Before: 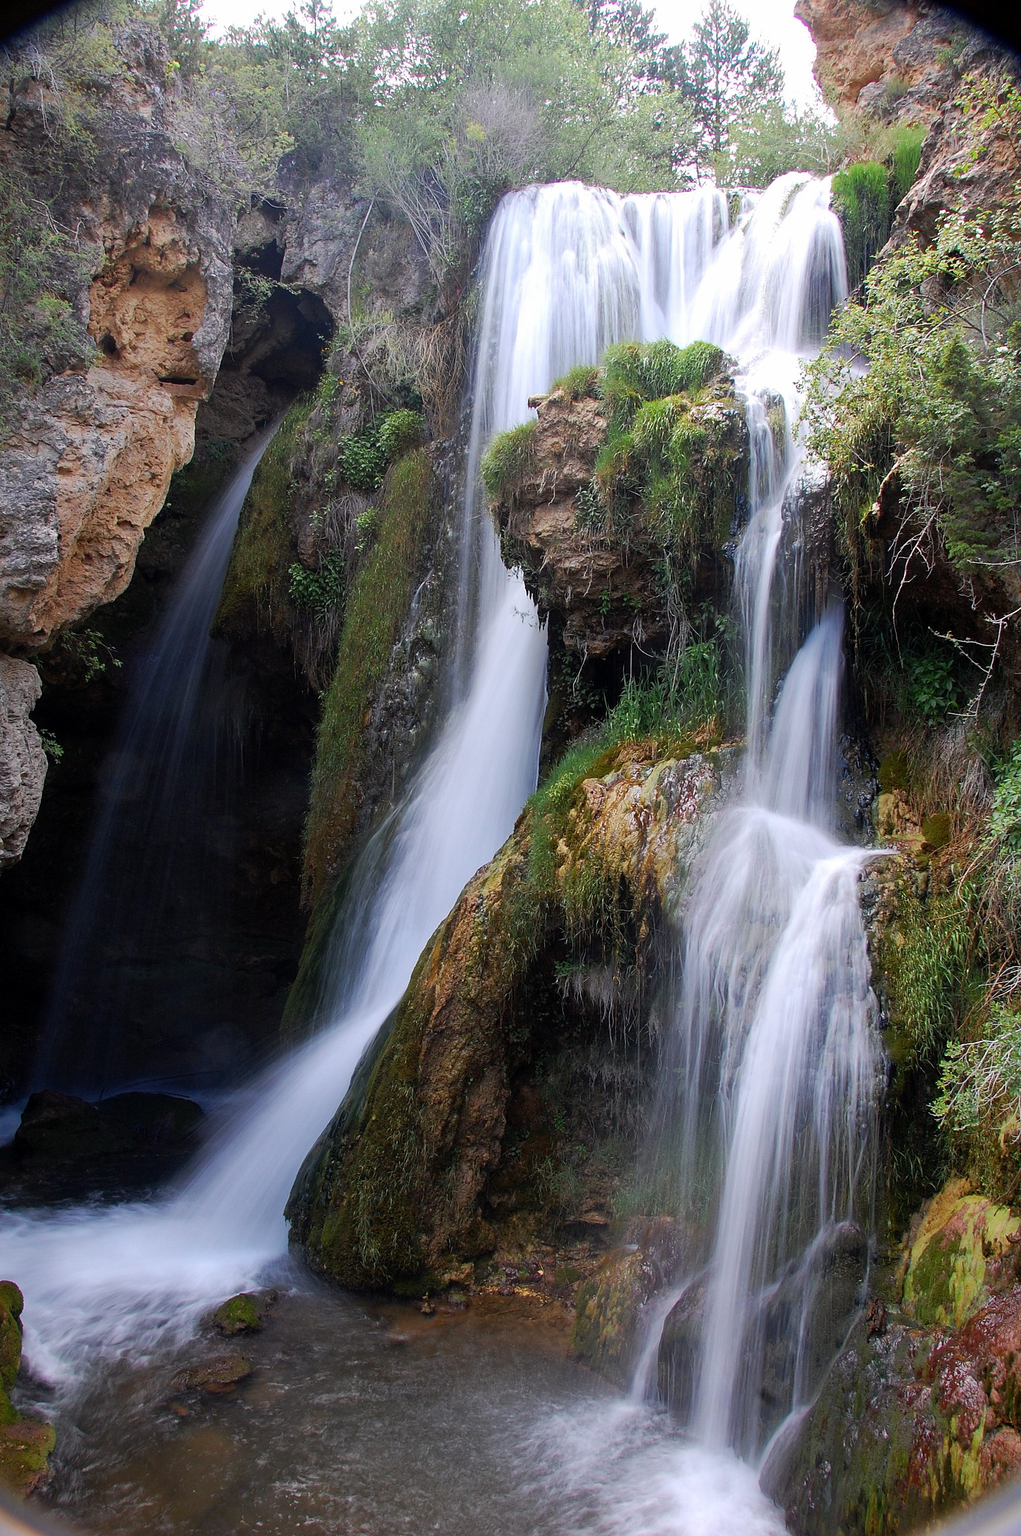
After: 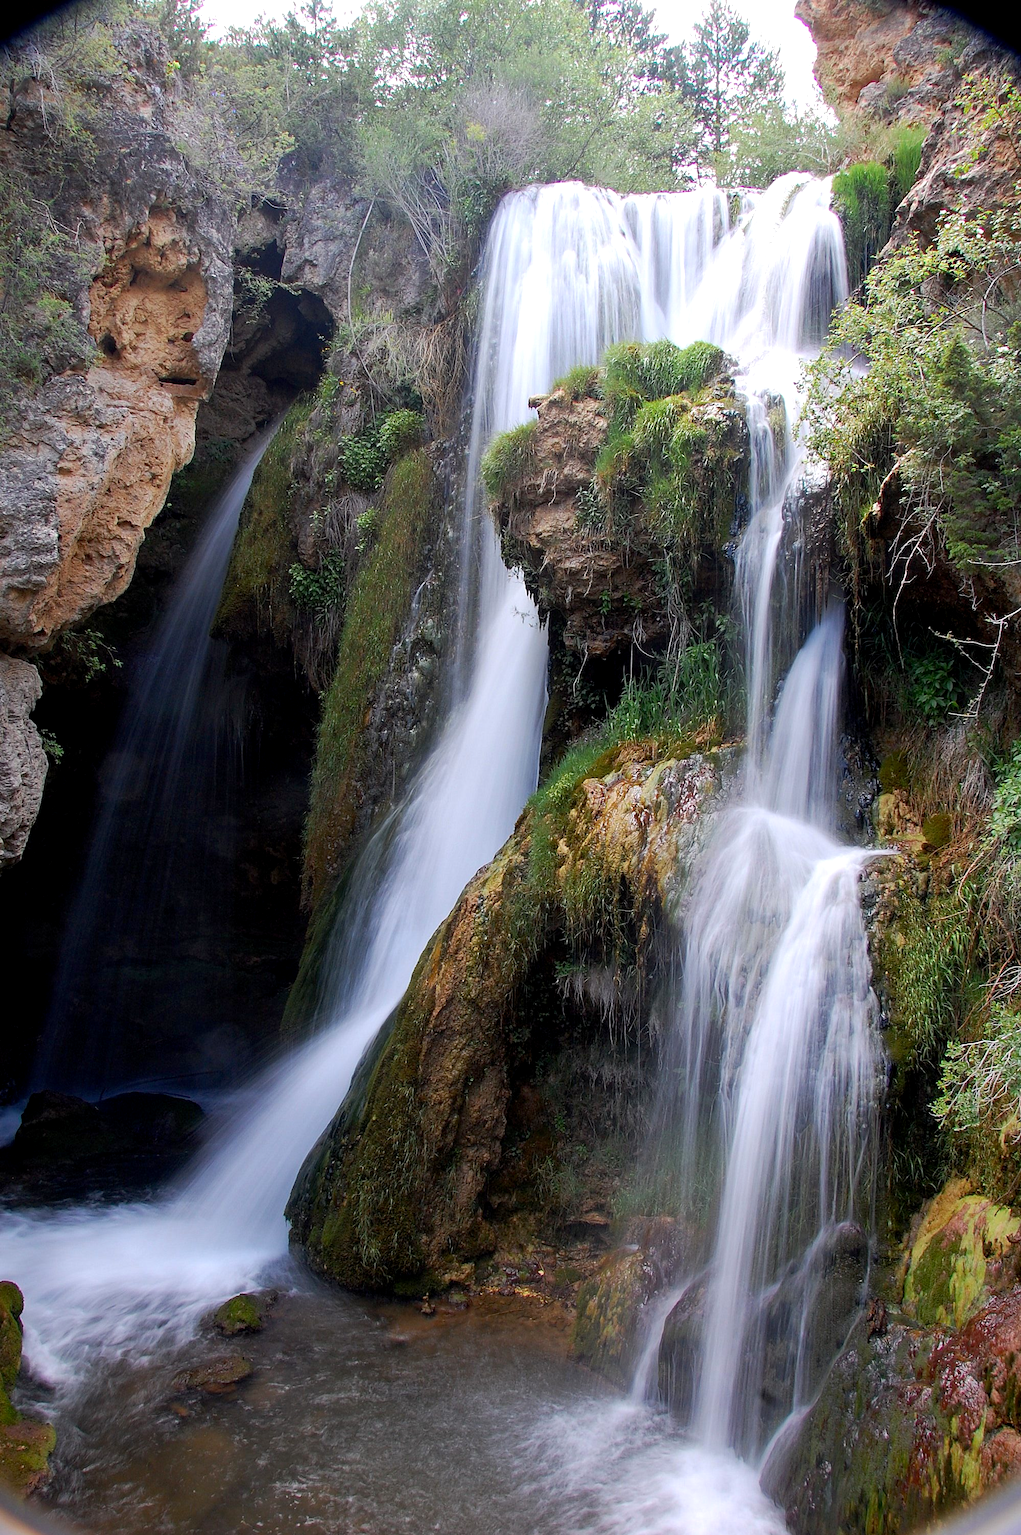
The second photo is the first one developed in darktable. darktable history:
exposure: black level correction 0.003, exposure 0.147 EV, compensate exposure bias true, compensate highlight preservation false
